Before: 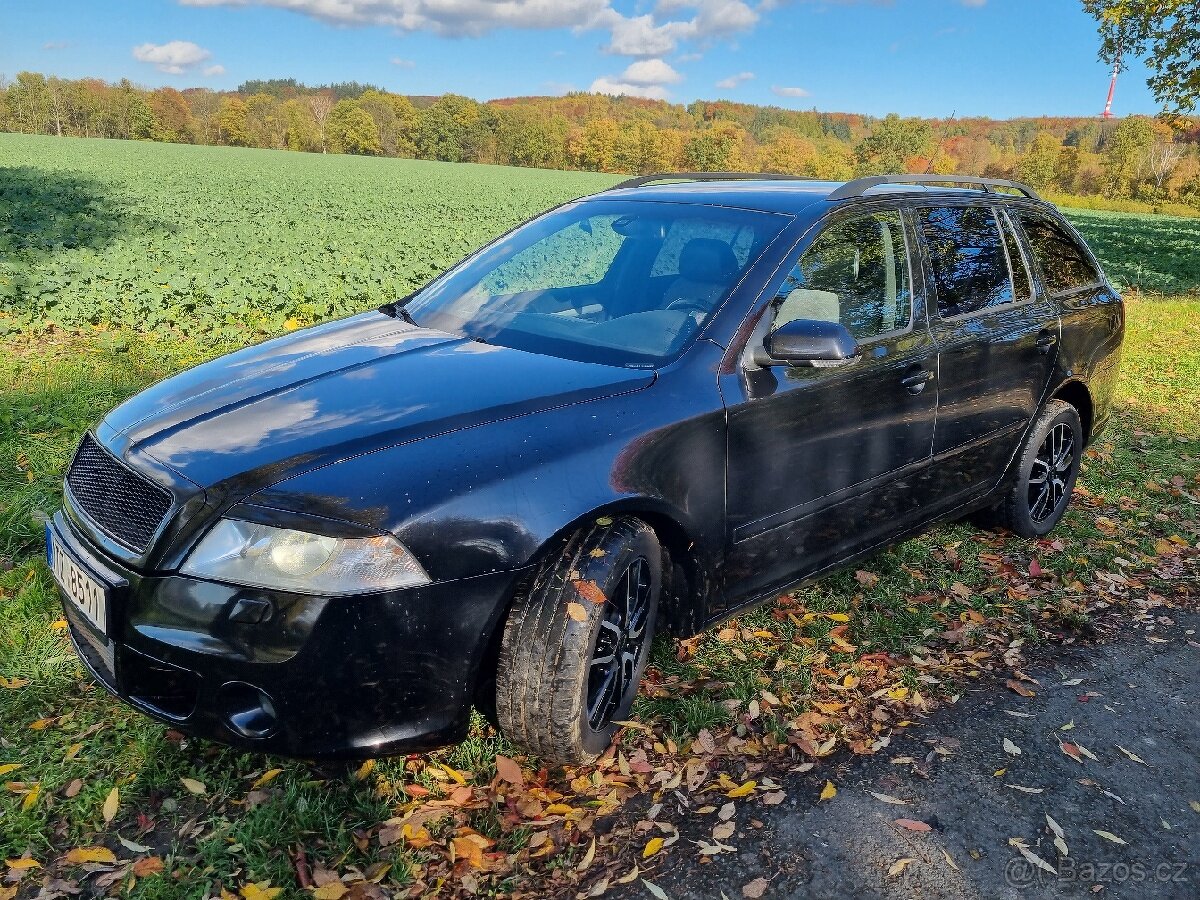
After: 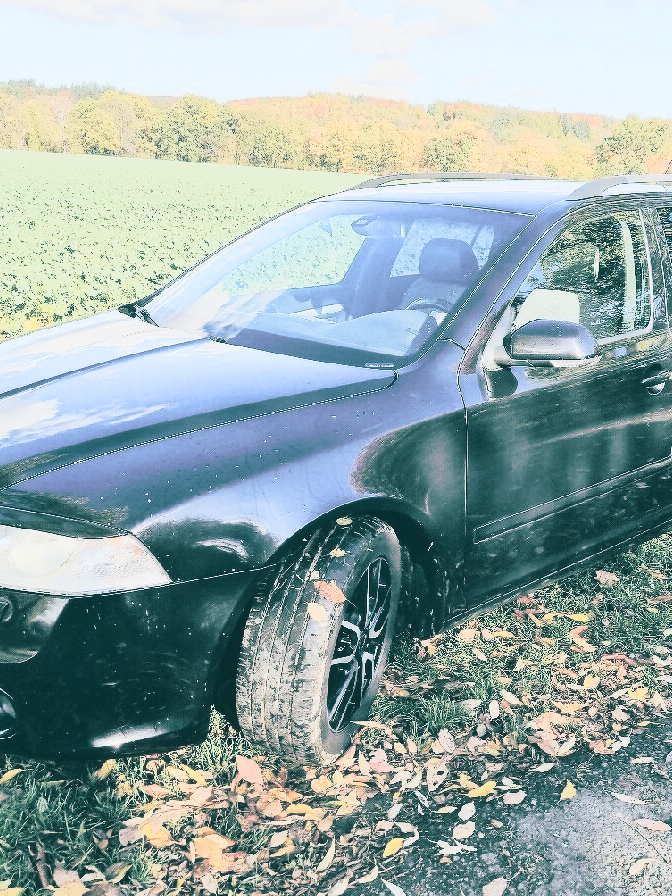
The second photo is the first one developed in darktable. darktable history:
tone curve: curves: ch0 [(0, 0.098) (0.262, 0.324) (0.421, 0.59) (0.54, 0.803) (0.725, 0.922) (0.99, 0.974)], color space Lab, linked channels, preserve colors none
tone equalizer: on, module defaults
color balance: mode lift, gamma, gain (sRGB), lift [1, 1, 1.022, 1.026]
crop: left 21.674%, right 22.086%
split-toning: shadows › hue 183.6°, shadows › saturation 0.52, highlights › hue 0°, highlights › saturation 0
contrast brightness saturation: brightness 0.18, saturation -0.5
